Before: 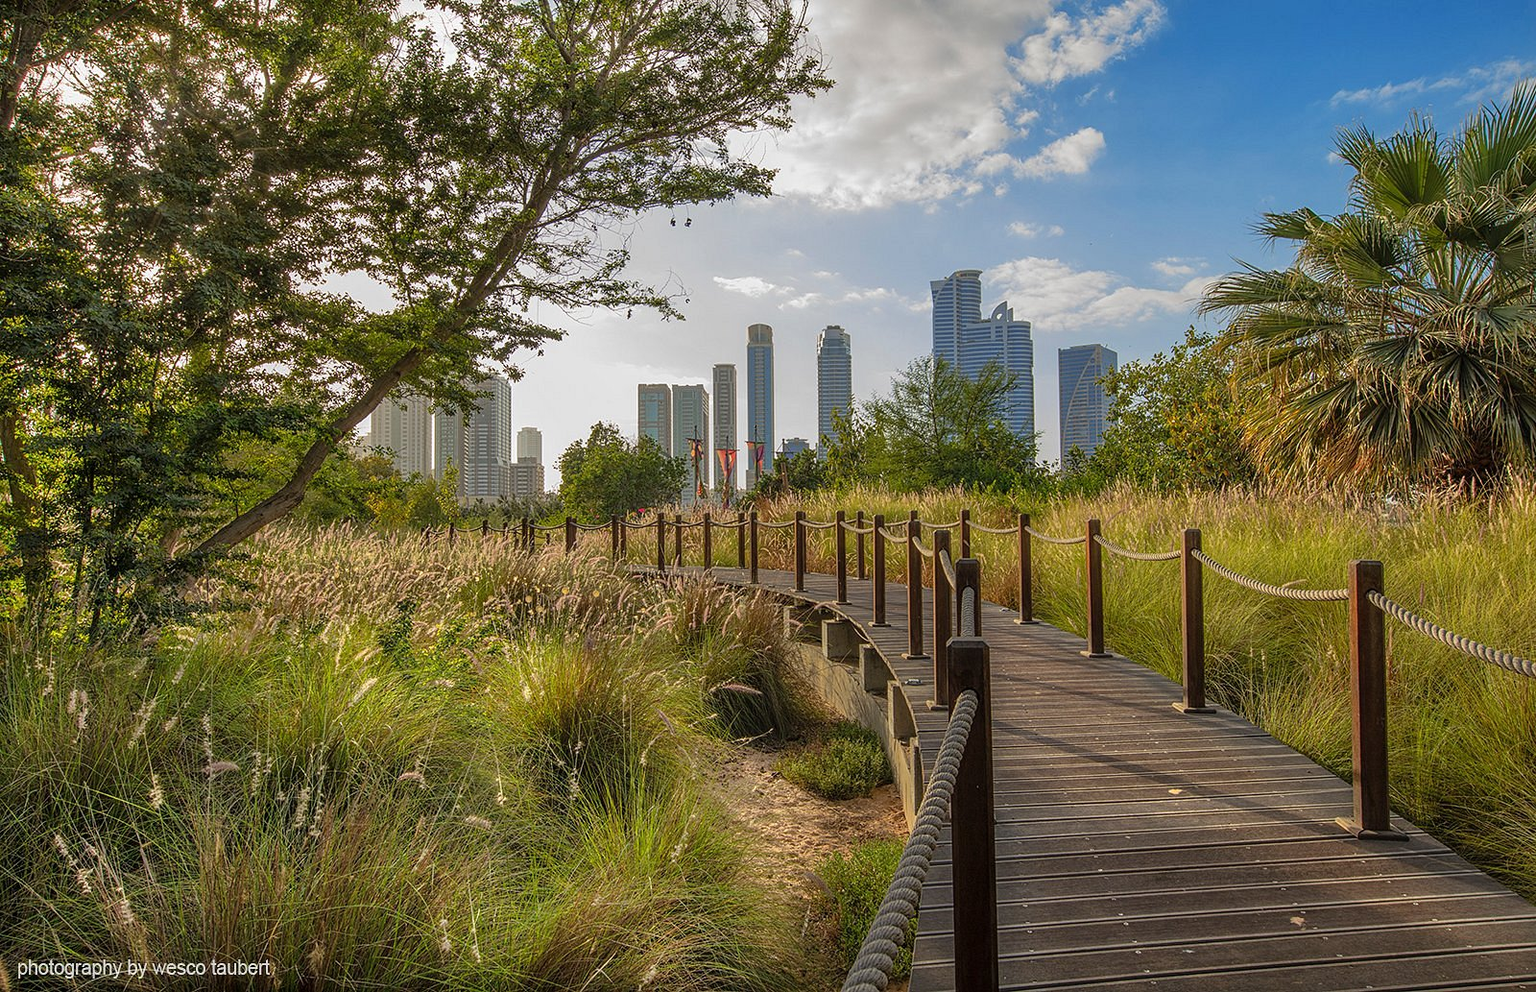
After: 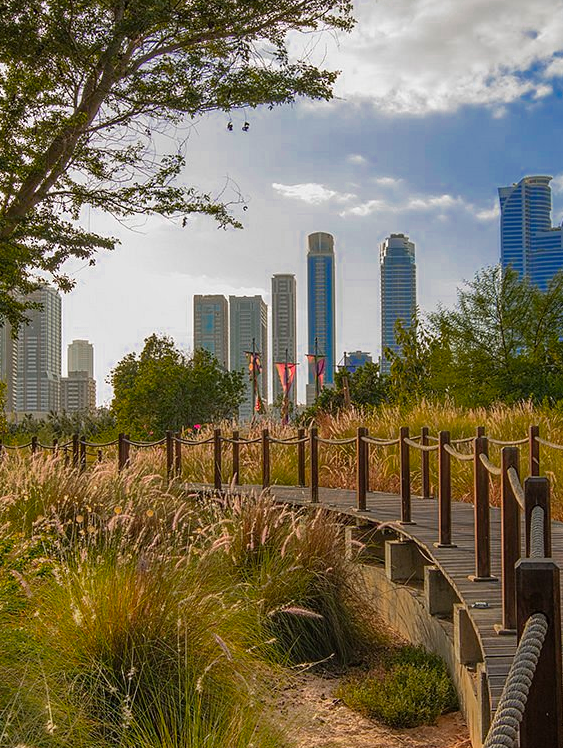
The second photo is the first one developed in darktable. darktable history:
color zones: curves: ch0 [(0, 0.553) (0.123, 0.58) (0.23, 0.419) (0.468, 0.155) (0.605, 0.132) (0.723, 0.063) (0.833, 0.172) (0.921, 0.468)]; ch1 [(0.025, 0.645) (0.229, 0.584) (0.326, 0.551) (0.537, 0.446) (0.599, 0.911) (0.708, 1) (0.805, 0.944)]; ch2 [(0.086, 0.468) (0.254, 0.464) (0.638, 0.564) (0.702, 0.592) (0.768, 0.564)]
crop and rotate: left 29.476%, top 10.214%, right 35.32%, bottom 17.333%
